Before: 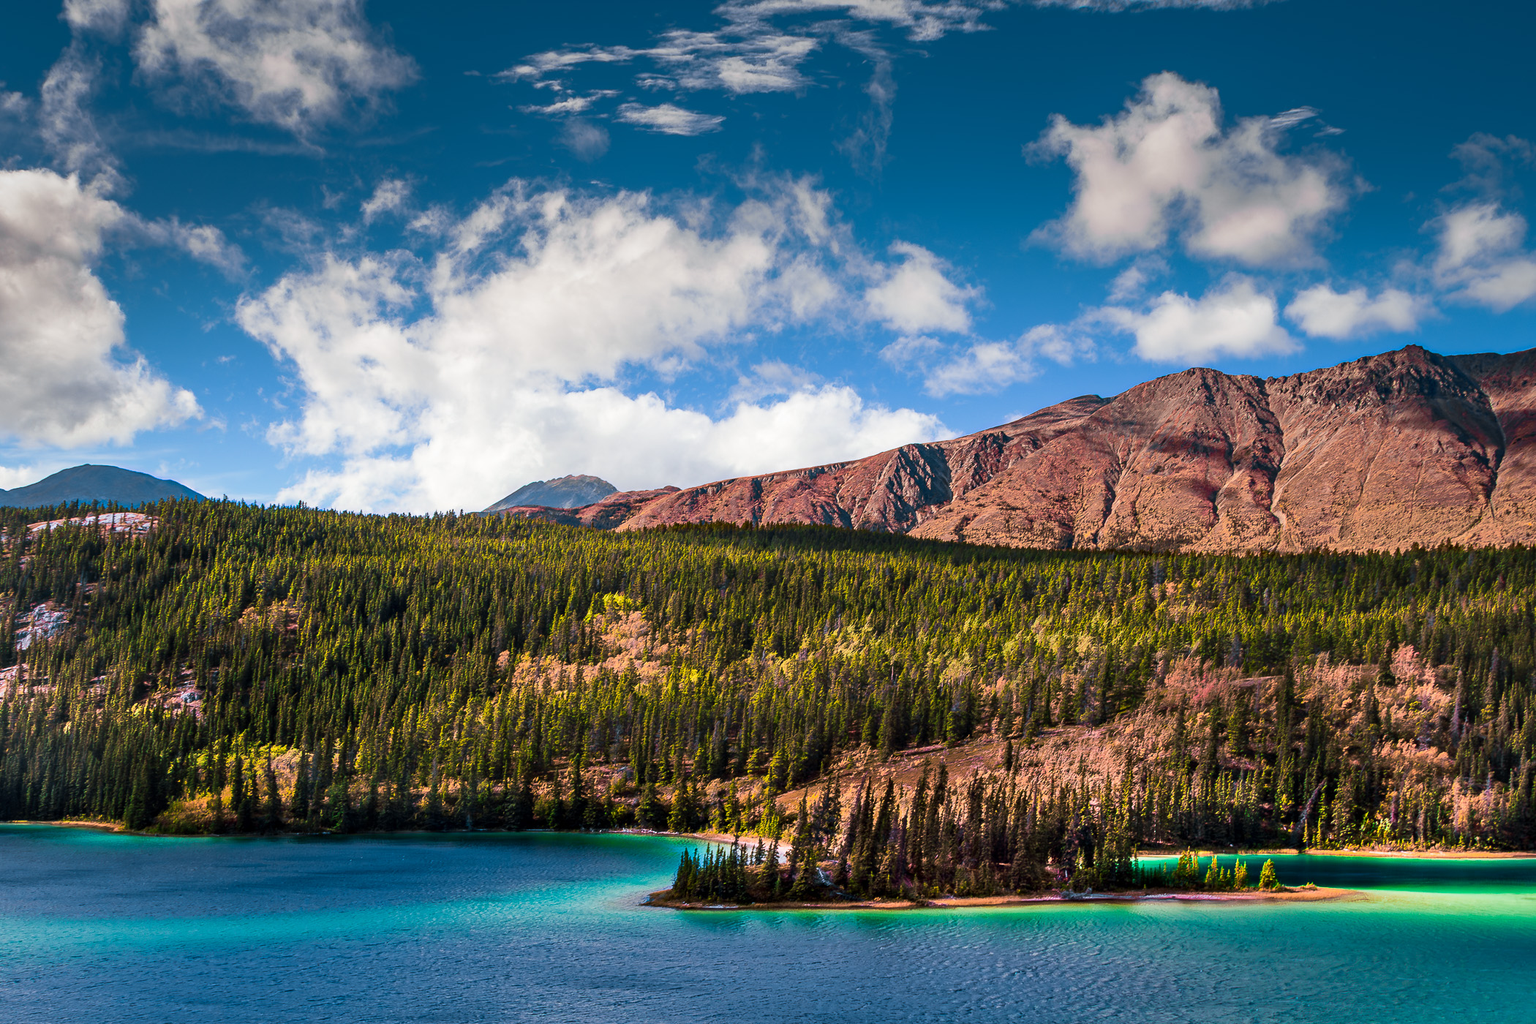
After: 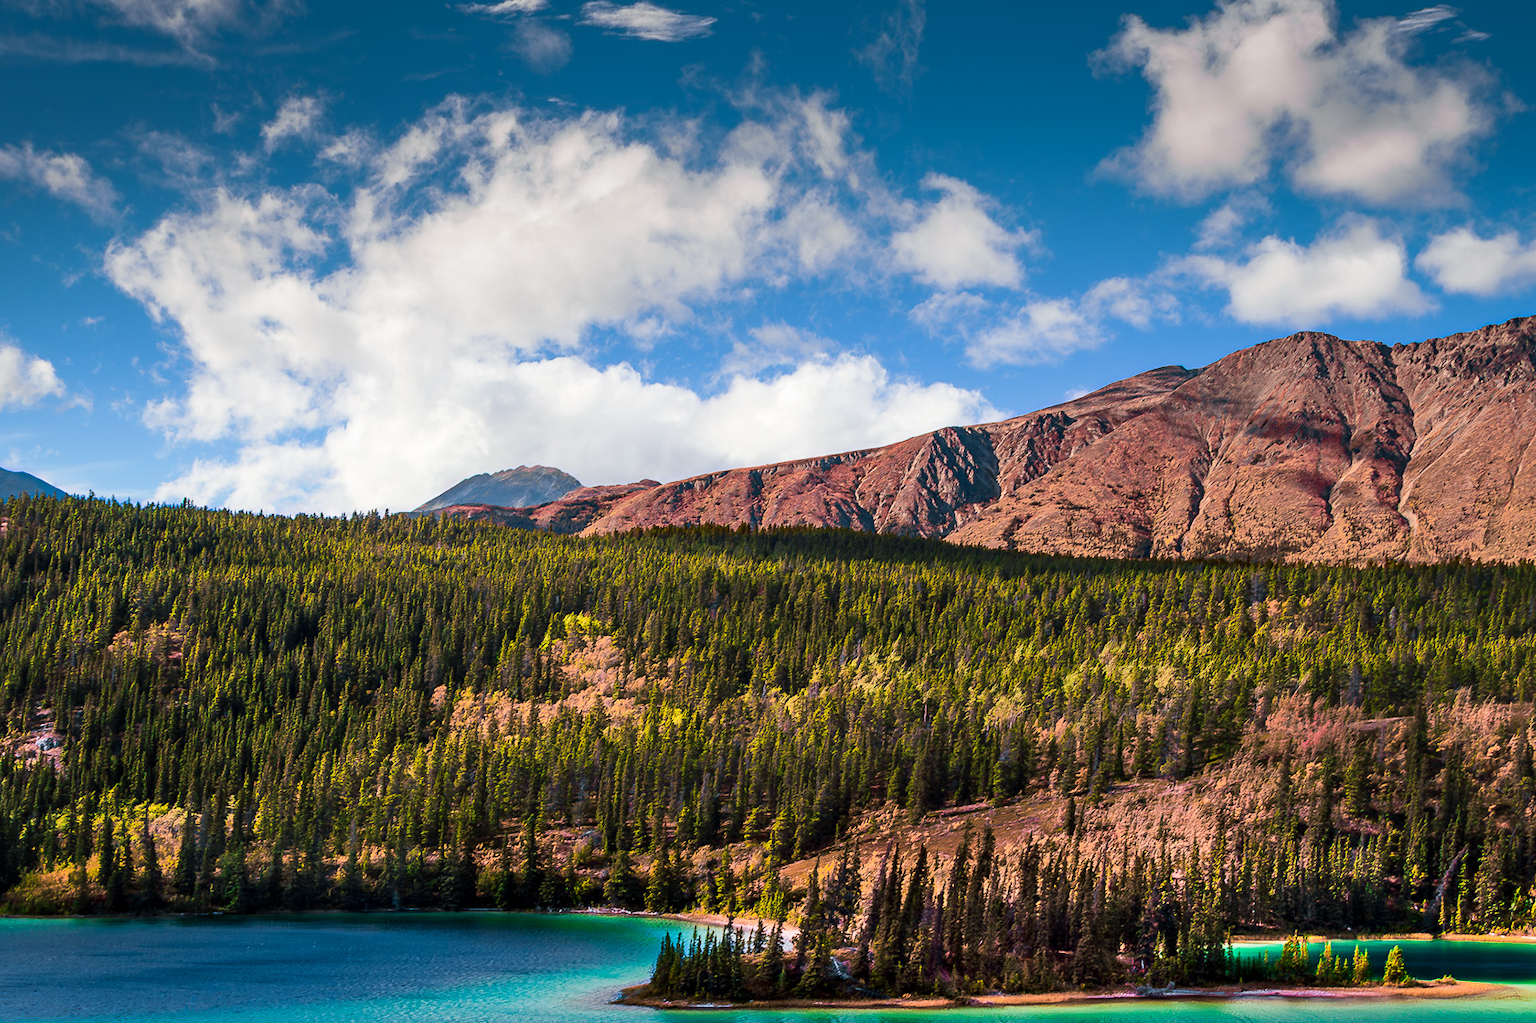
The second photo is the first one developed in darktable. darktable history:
crop and rotate: left 9.993%, top 10.041%, right 9.969%, bottom 10.028%
